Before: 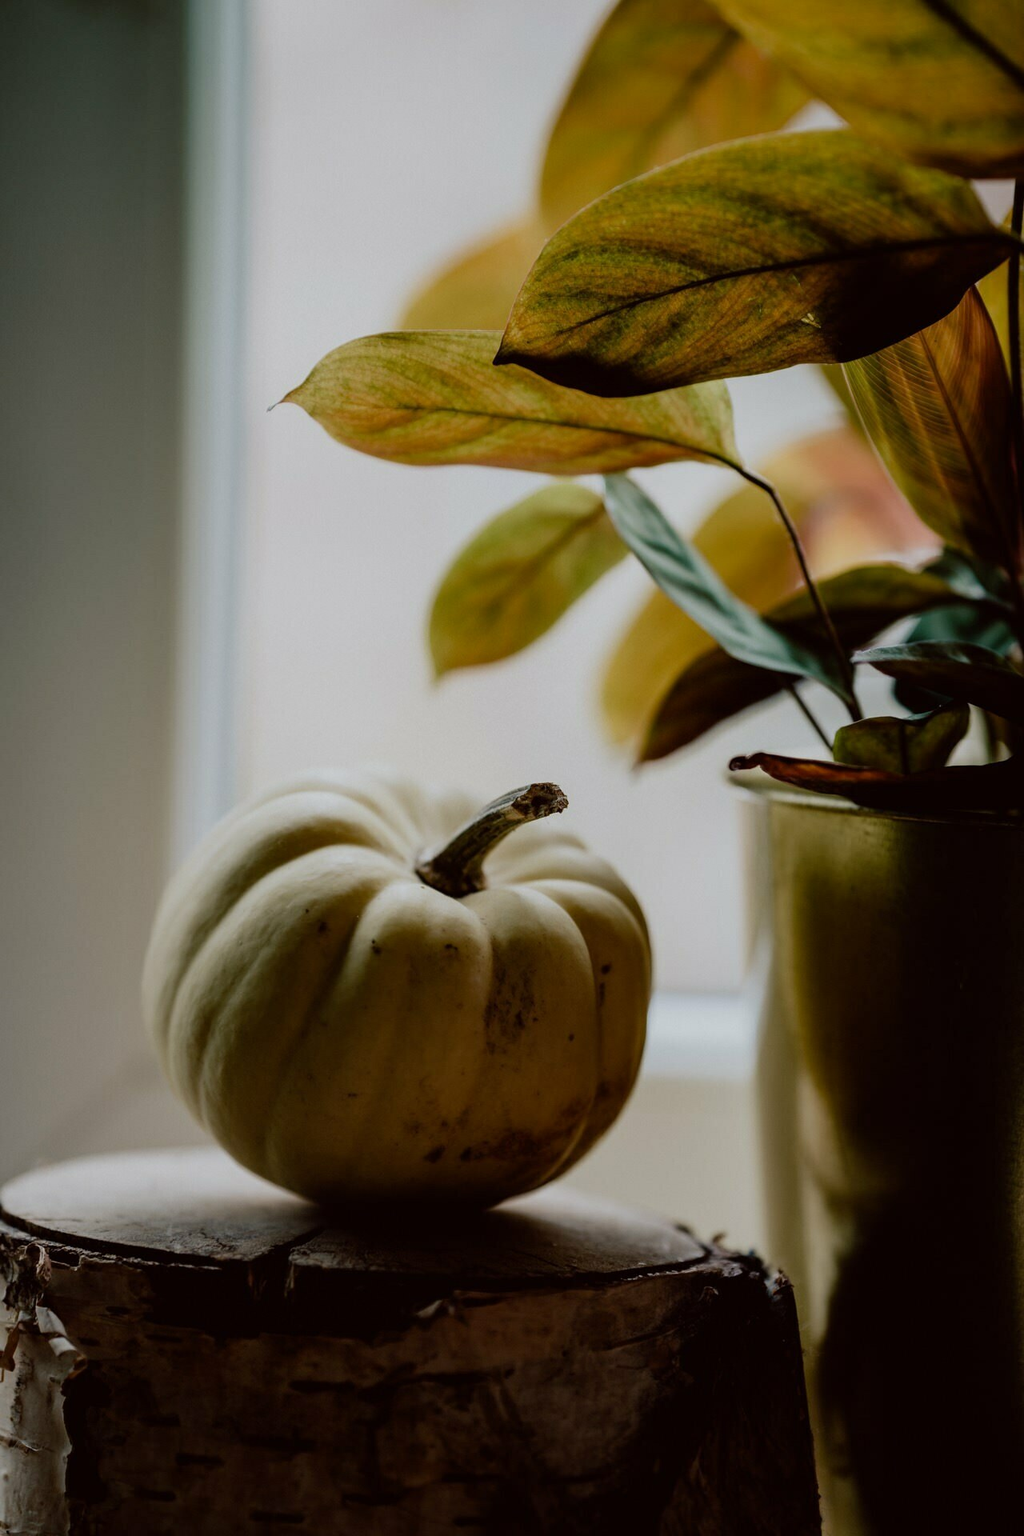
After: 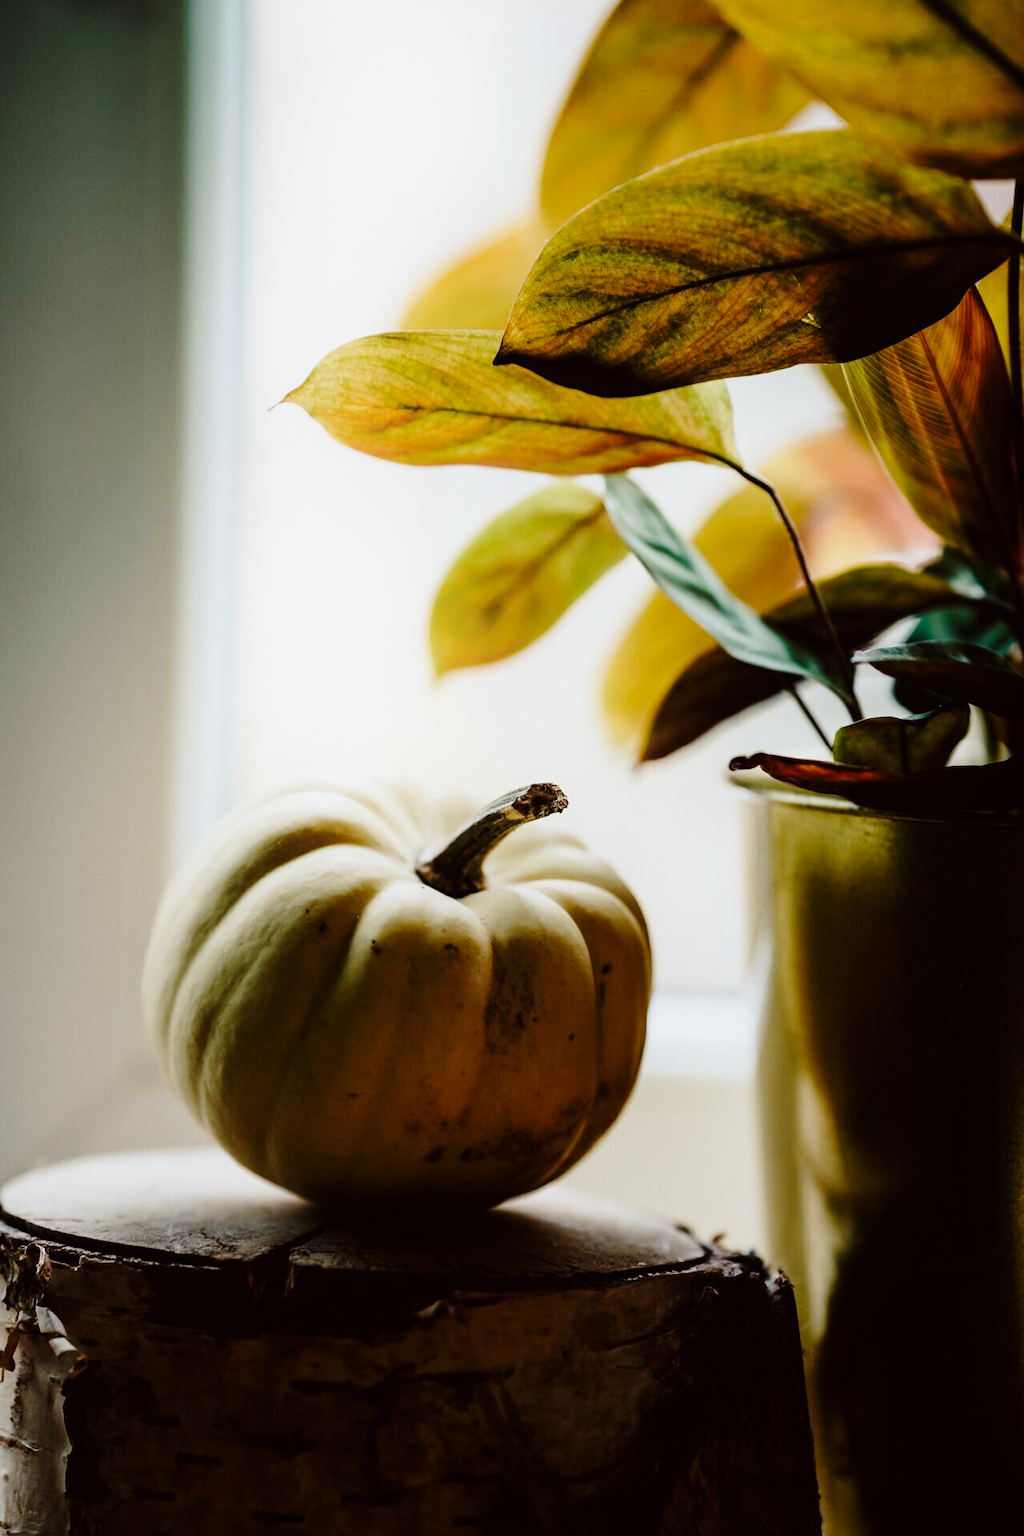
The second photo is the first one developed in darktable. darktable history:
shadows and highlights: shadows -25.63, highlights 51.44, soften with gaussian
base curve: curves: ch0 [(0, 0) (0.028, 0.03) (0.121, 0.232) (0.46, 0.748) (0.859, 0.968) (1, 1)], preserve colors none
